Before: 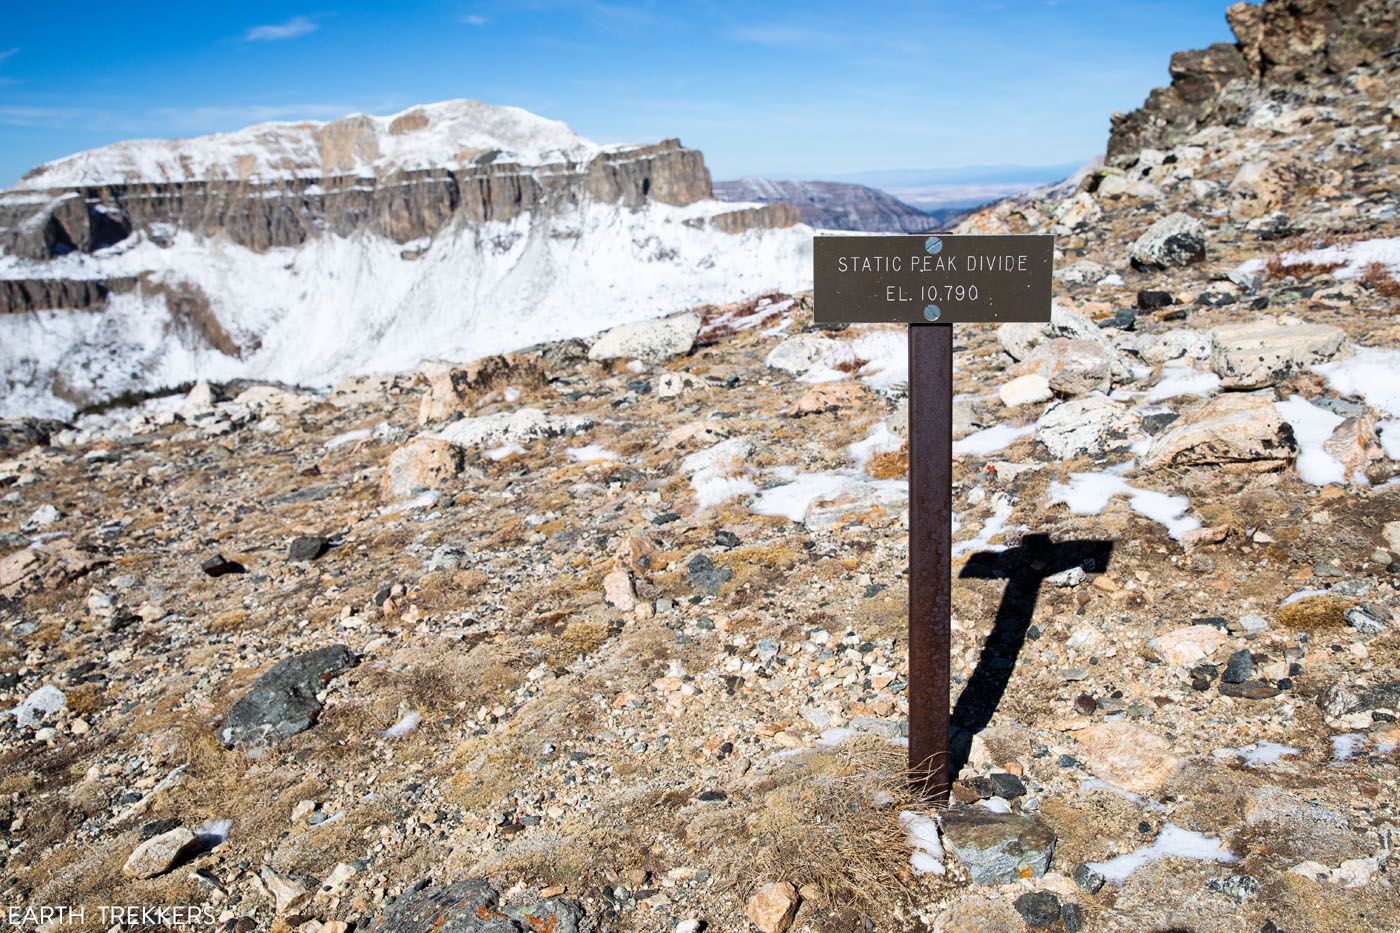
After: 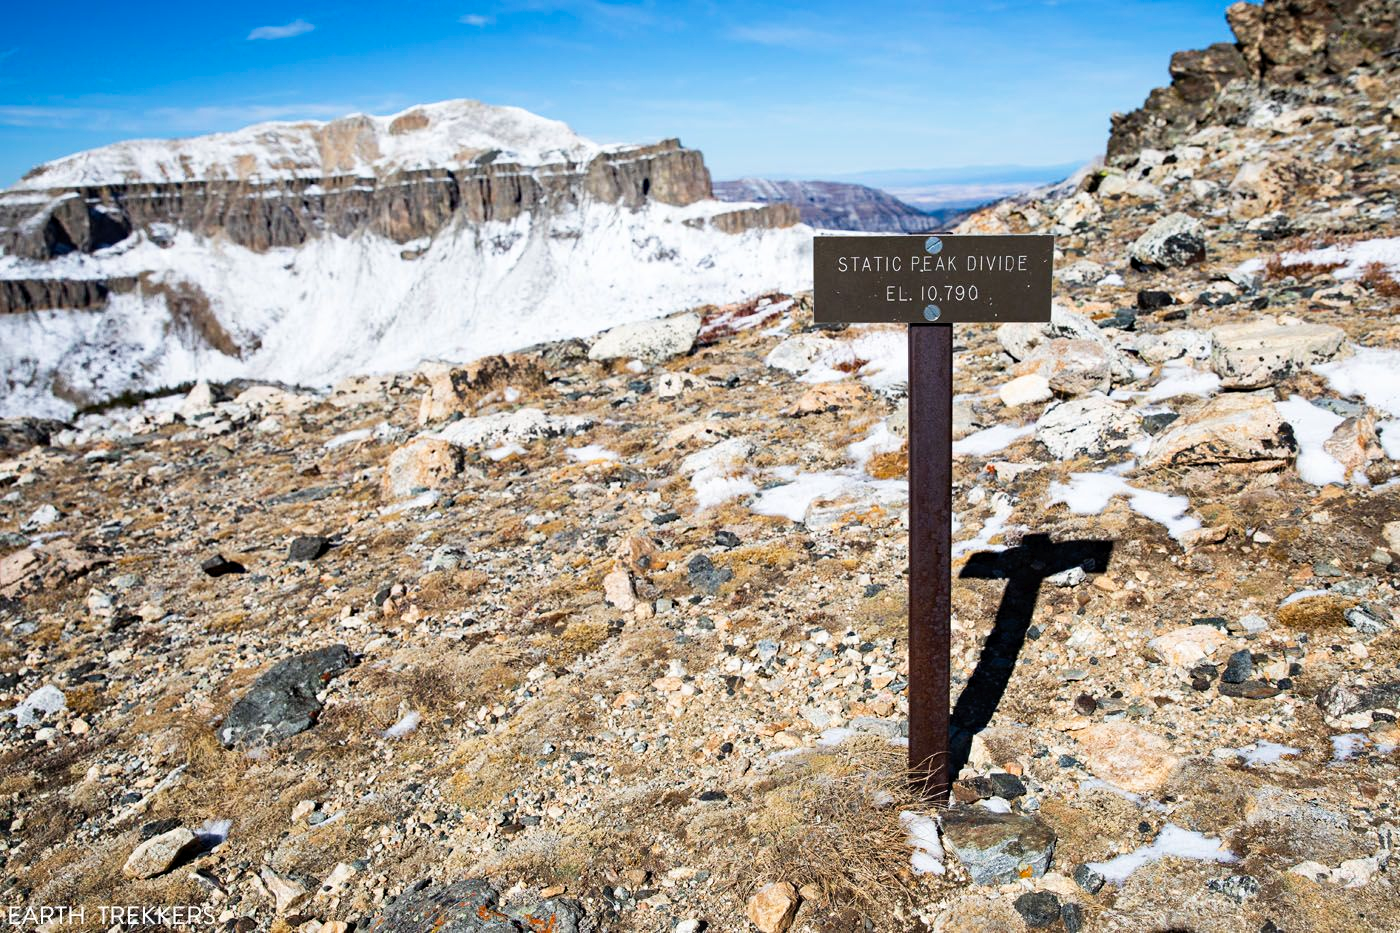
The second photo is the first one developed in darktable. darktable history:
haze removal: compatibility mode true, adaptive false
tone curve: curves: ch0 [(0, 0) (0.003, 0.01) (0.011, 0.015) (0.025, 0.023) (0.044, 0.037) (0.069, 0.055) (0.1, 0.08) (0.136, 0.114) (0.177, 0.155) (0.224, 0.201) (0.277, 0.254) (0.335, 0.319) (0.399, 0.387) (0.468, 0.459) (0.543, 0.544) (0.623, 0.634) (0.709, 0.731) (0.801, 0.827) (0.898, 0.921) (1, 1)], preserve colors none
